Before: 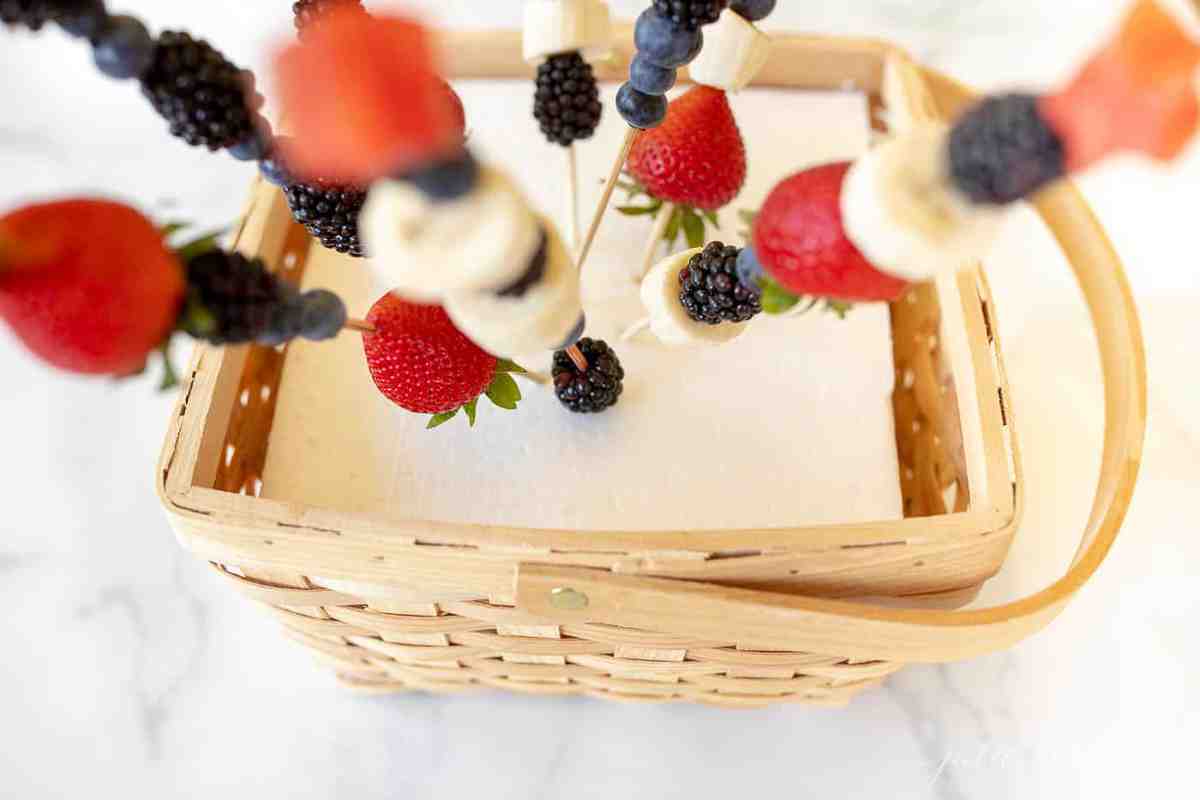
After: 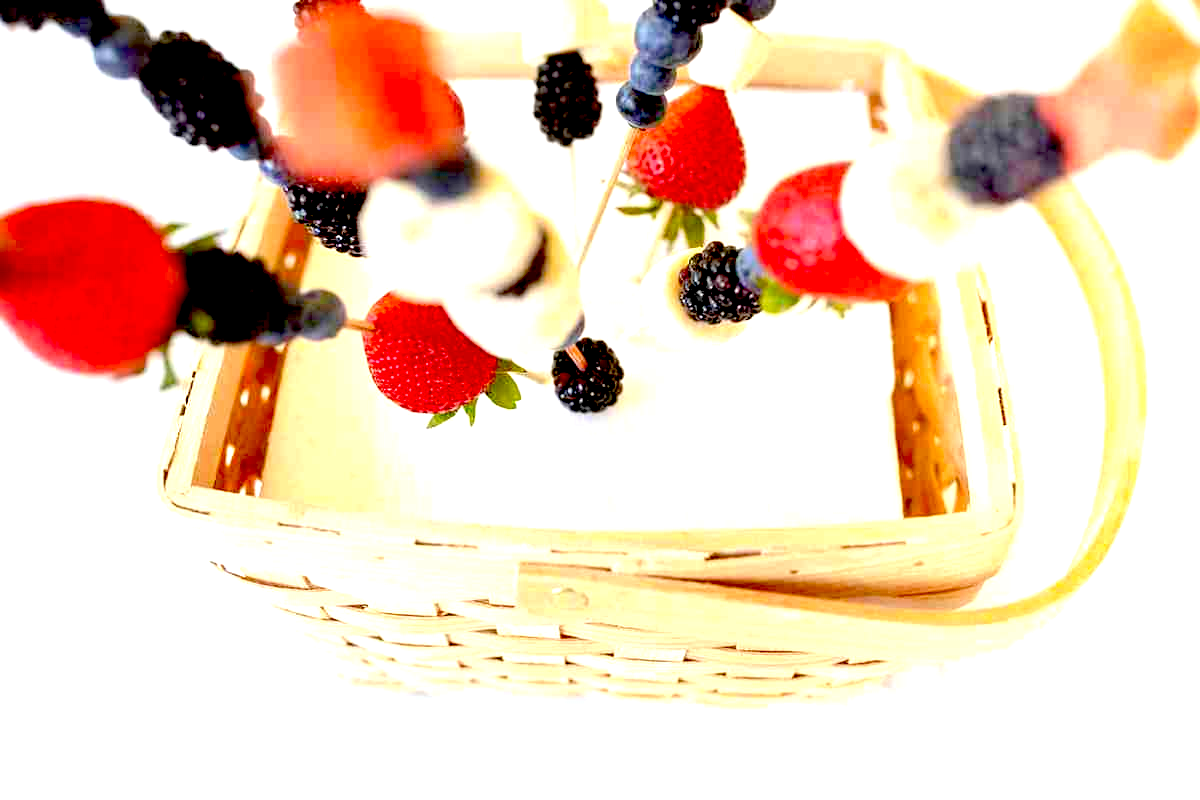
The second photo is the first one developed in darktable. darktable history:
exposure: black level correction 0.036, exposure 0.904 EV, compensate exposure bias true, compensate highlight preservation false
